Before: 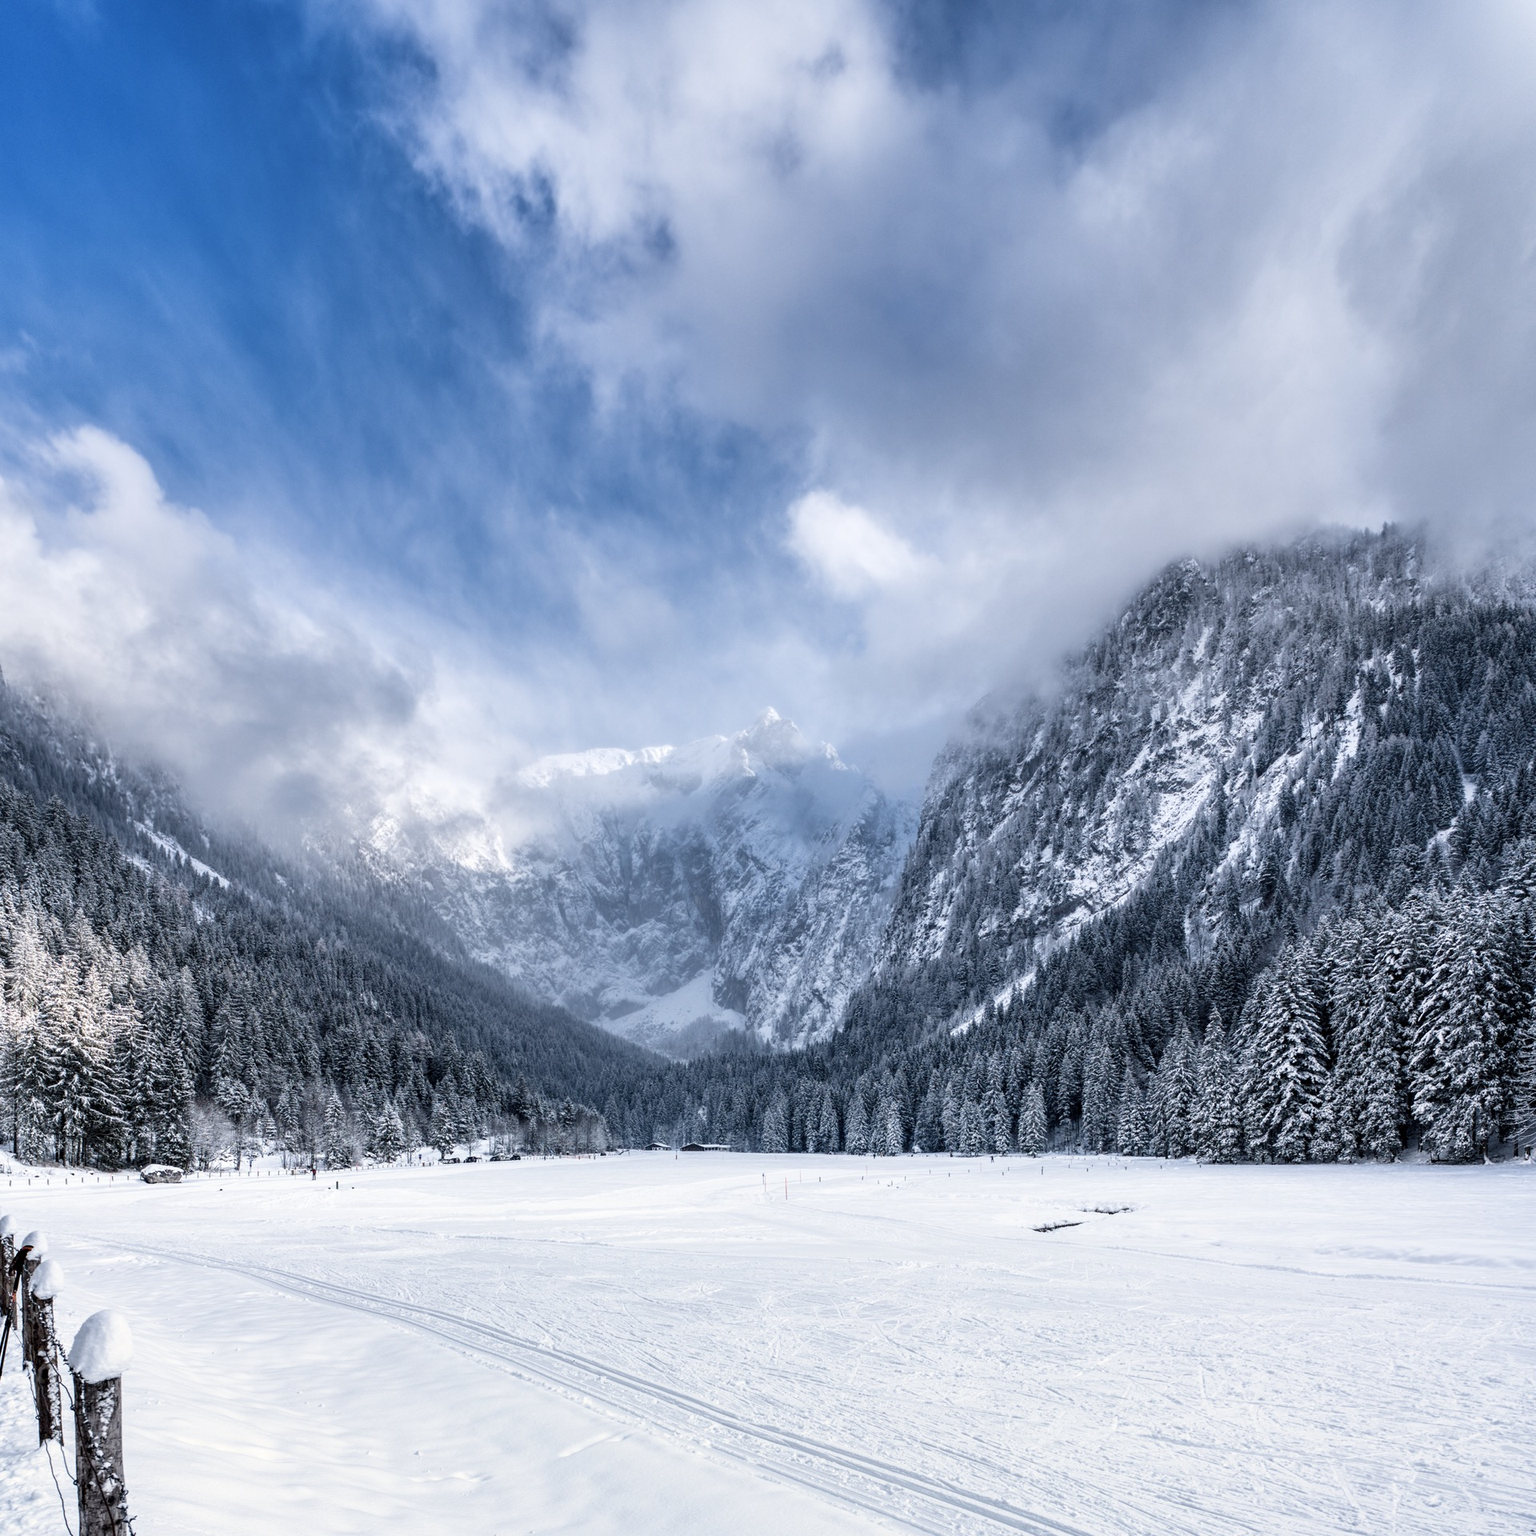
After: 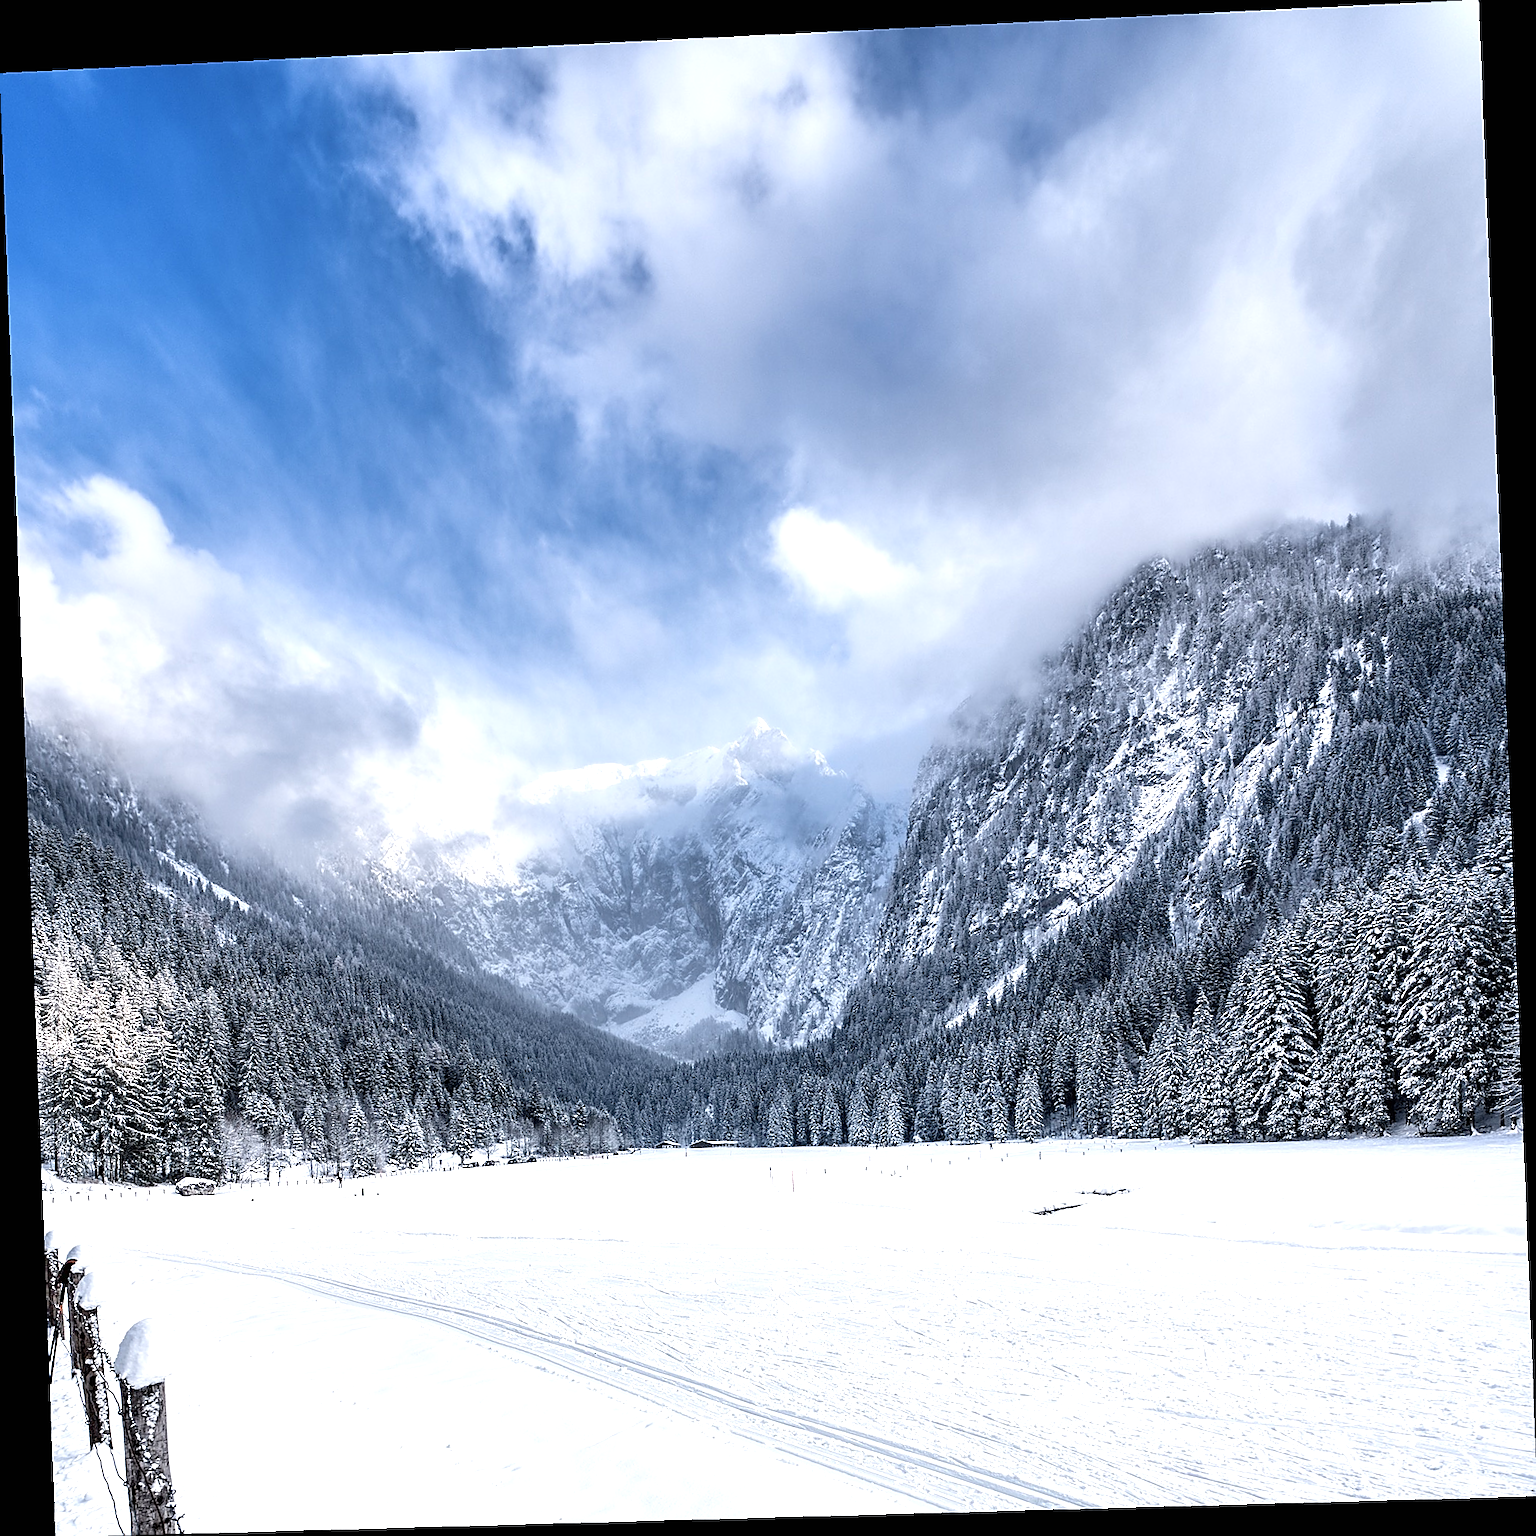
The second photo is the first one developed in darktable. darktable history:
exposure: black level correction 0, exposure 0.5 EV, compensate highlight preservation false
sharpen: radius 1.4, amount 1.25, threshold 0.7
rotate and perspective: rotation -2.22°, lens shift (horizontal) -0.022, automatic cropping off
